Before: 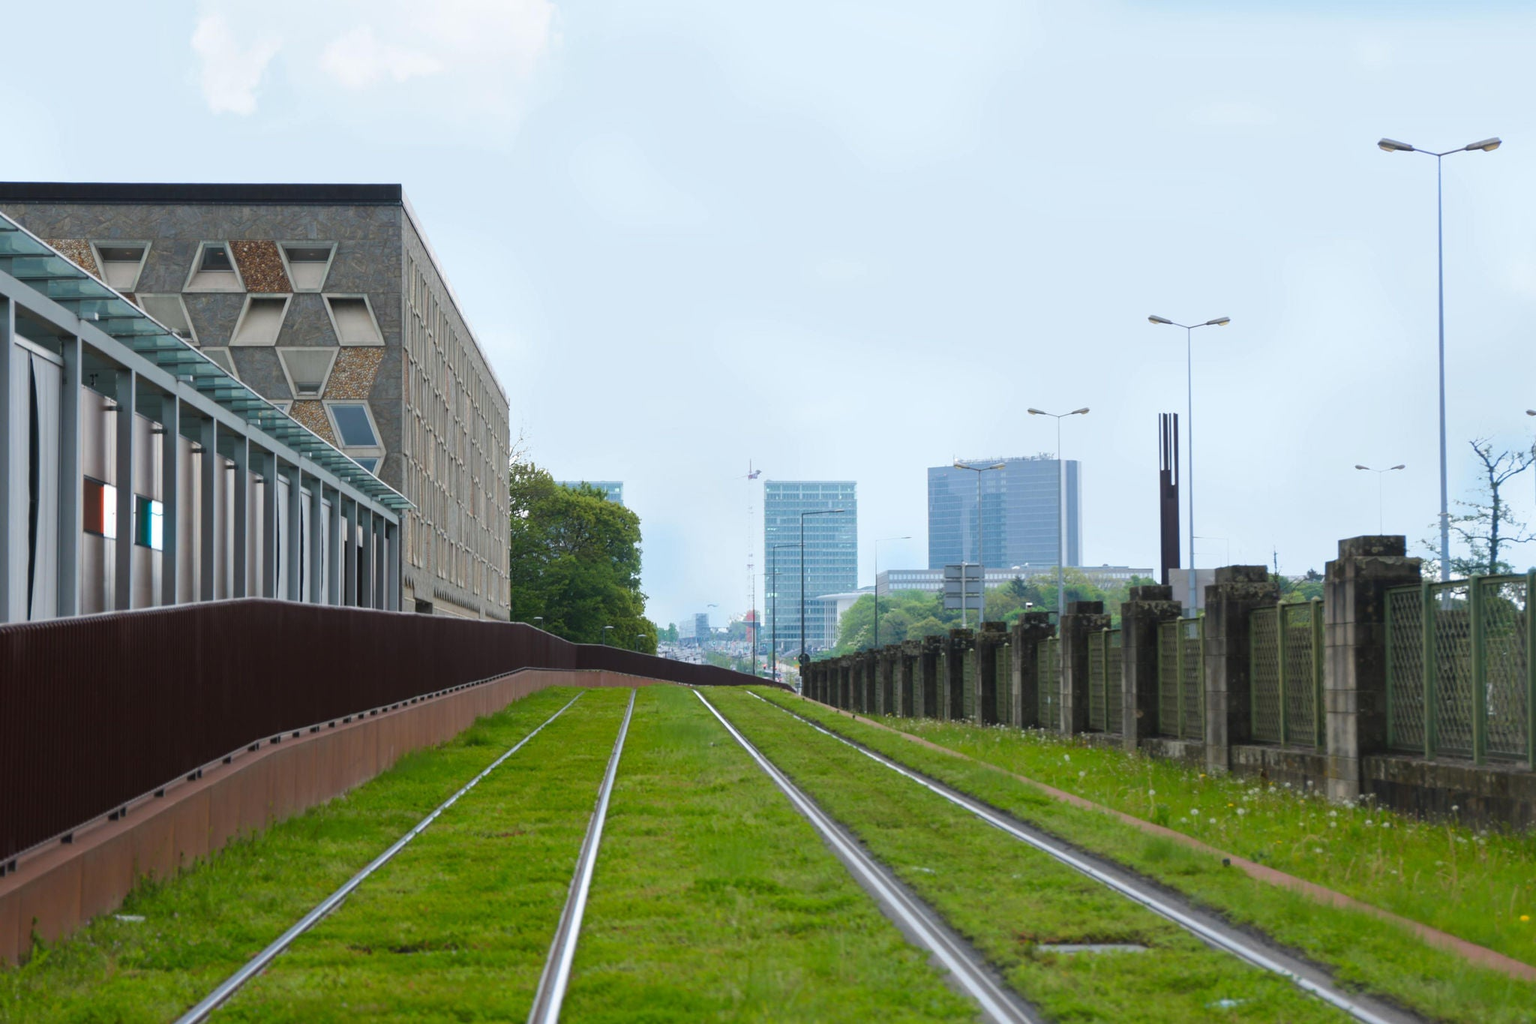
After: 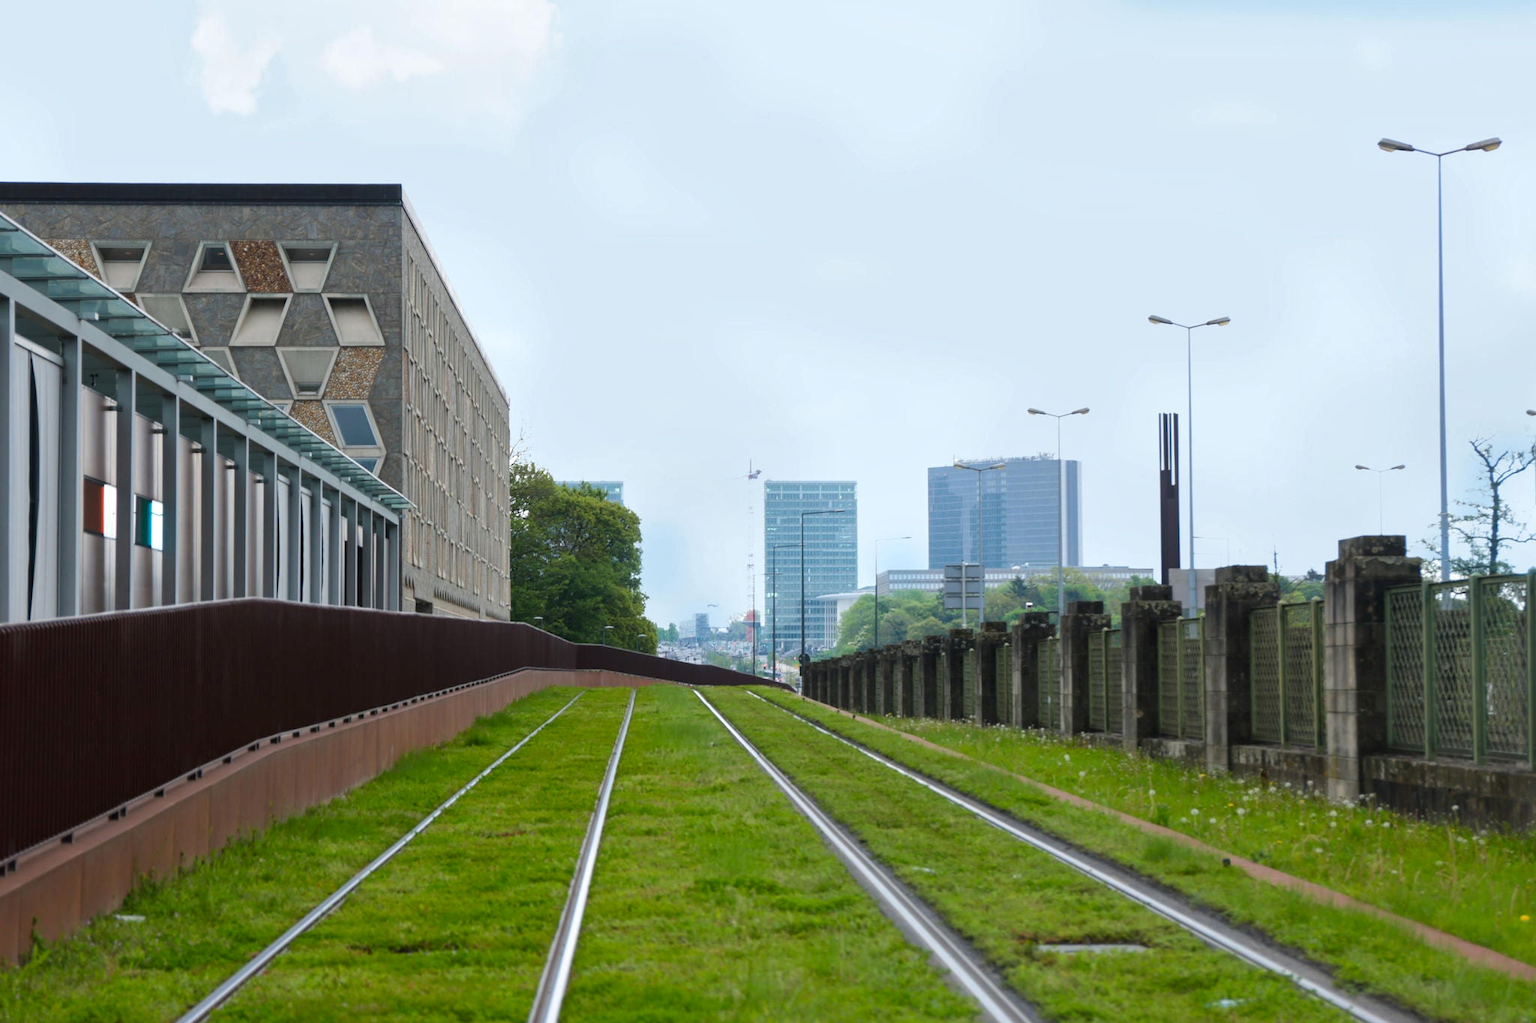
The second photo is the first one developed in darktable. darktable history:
exposure: black level correction 0.001, compensate highlight preservation false
local contrast: mode bilateral grid, contrast 19, coarseness 50, detail 120%, midtone range 0.2
